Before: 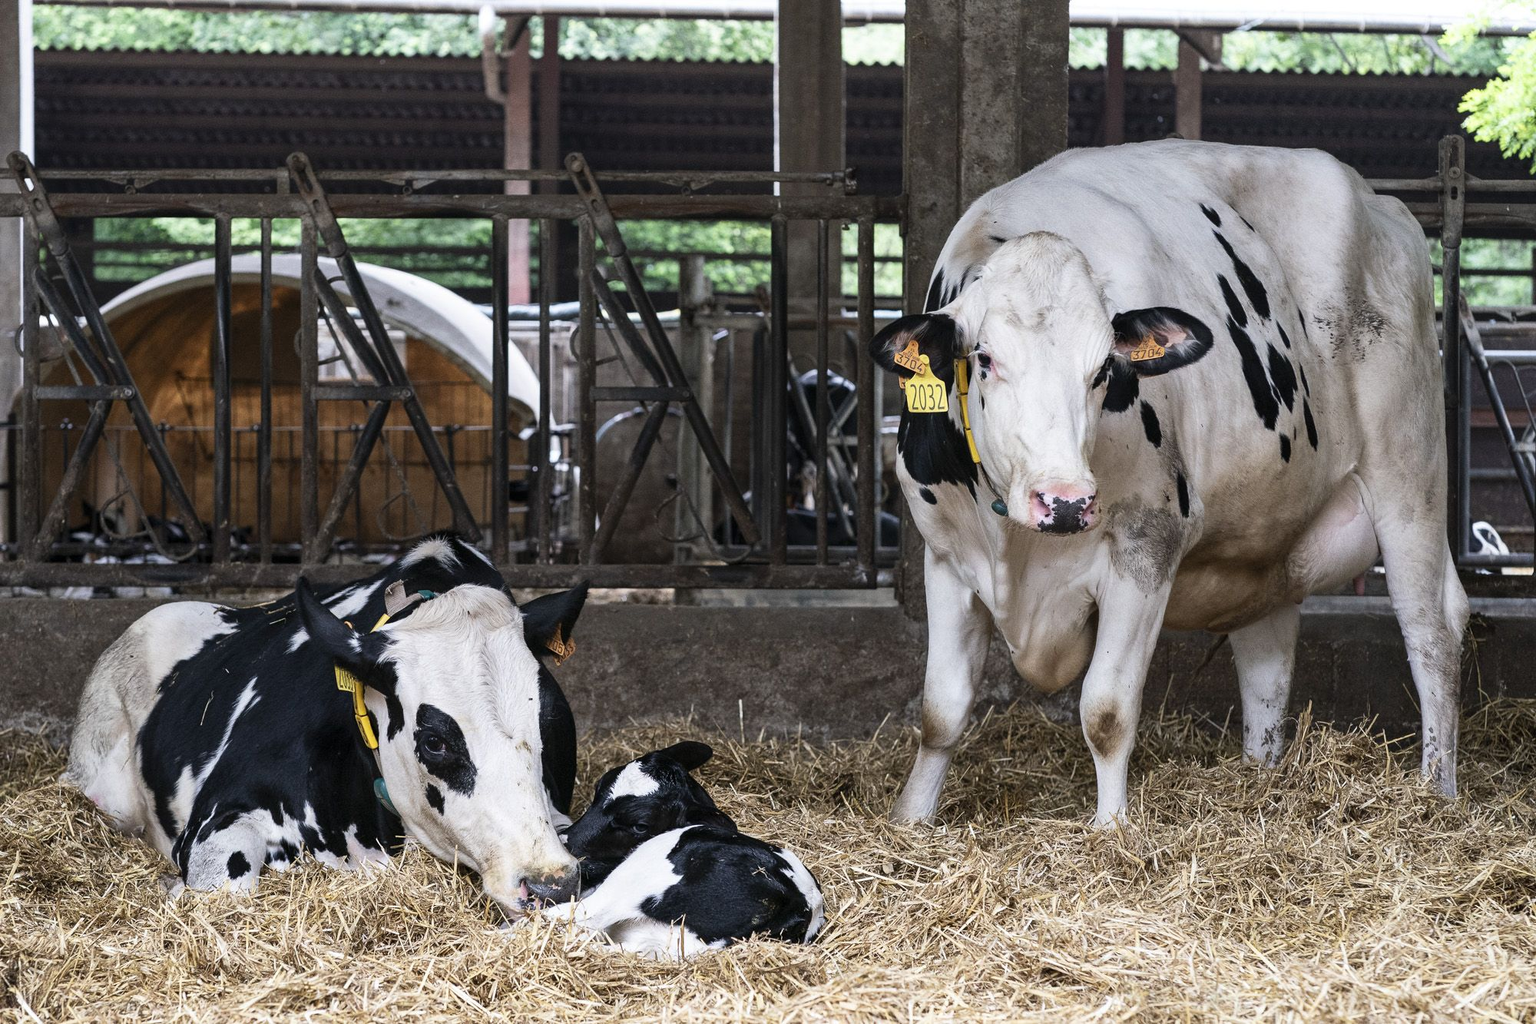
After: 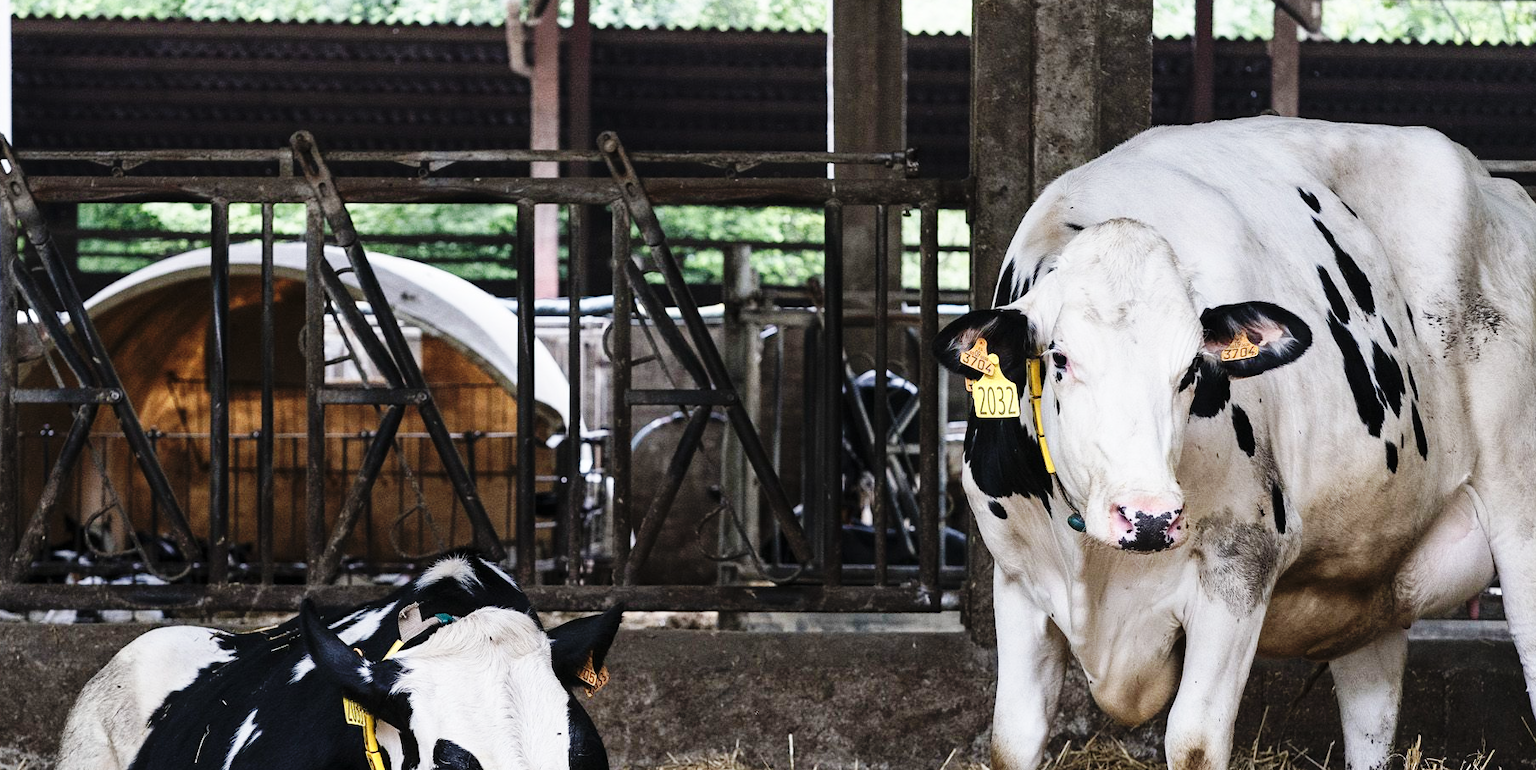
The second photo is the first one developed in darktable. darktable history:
base curve: curves: ch0 [(0, 0) (0.036, 0.025) (0.121, 0.166) (0.206, 0.329) (0.605, 0.79) (1, 1)], preserve colors none
crop: left 1.563%, top 3.364%, right 7.739%, bottom 28.406%
color zones: curves: ch0 [(0, 0.558) (0.143, 0.559) (0.286, 0.529) (0.429, 0.505) (0.571, 0.5) (0.714, 0.5) (0.857, 0.5) (1, 0.558)]; ch1 [(0, 0.469) (0.01, 0.469) (0.12, 0.446) (0.248, 0.469) (0.5, 0.5) (0.748, 0.5) (0.99, 0.469) (1, 0.469)]
